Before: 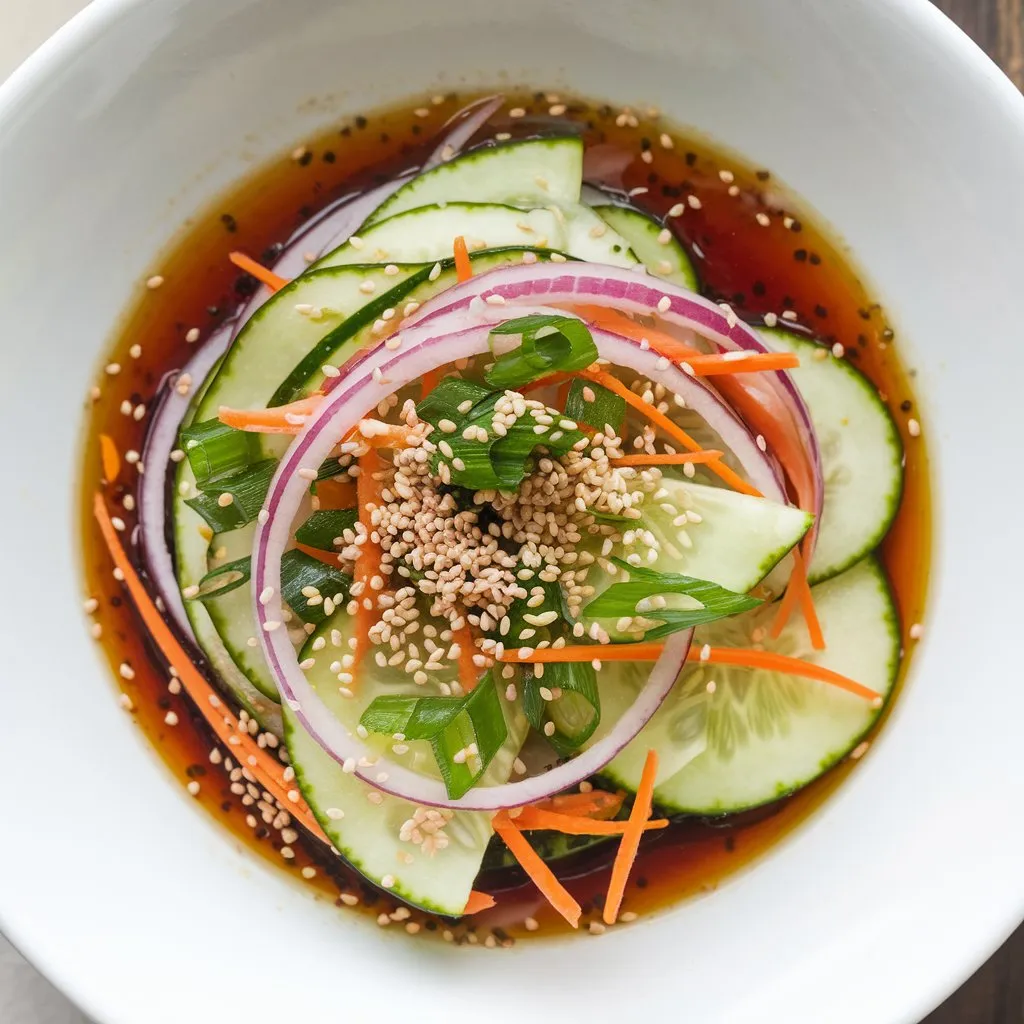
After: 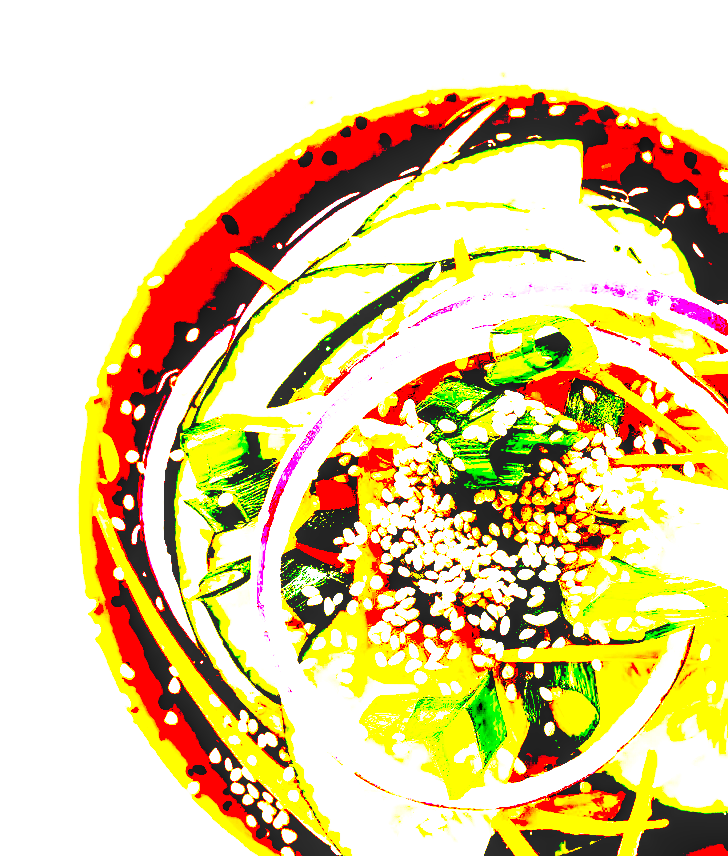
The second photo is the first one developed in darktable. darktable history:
crop: right 28.905%, bottom 16.382%
local contrast: on, module defaults
haze removal: compatibility mode true, adaptive false
base curve: curves: ch0 [(0, 0) (0.028, 0.03) (0.121, 0.232) (0.46, 0.748) (0.859, 0.968) (1, 1)], preserve colors none
exposure: black level correction 0.099, exposure 2.896 EV, compensate highlight preservation false
